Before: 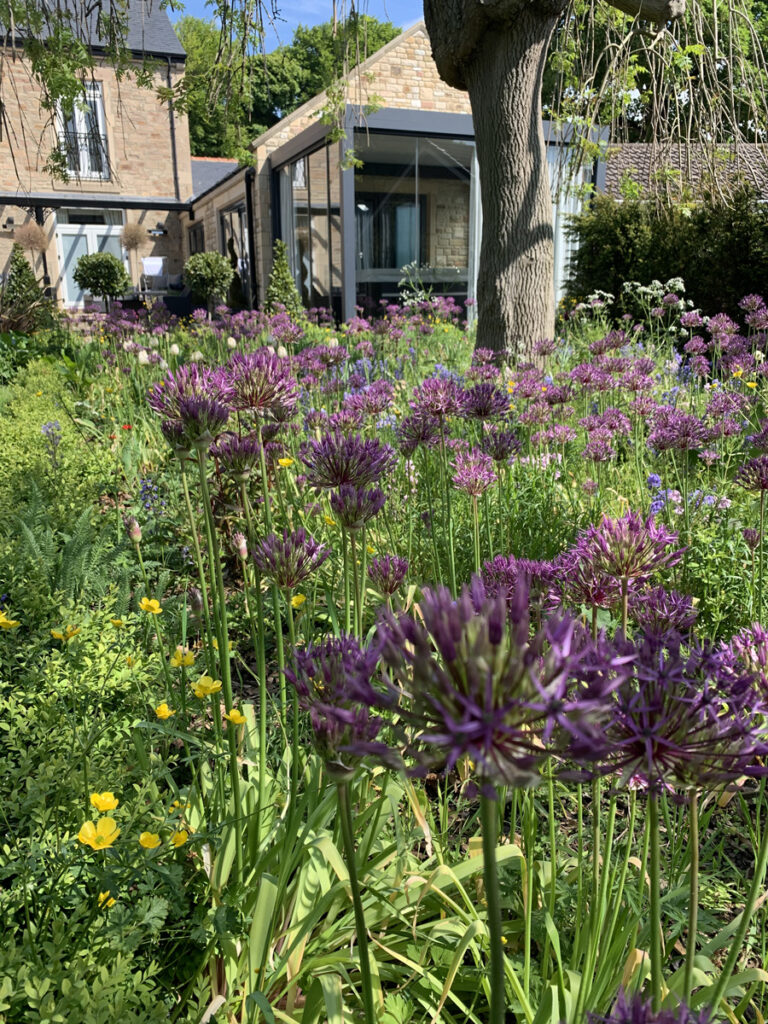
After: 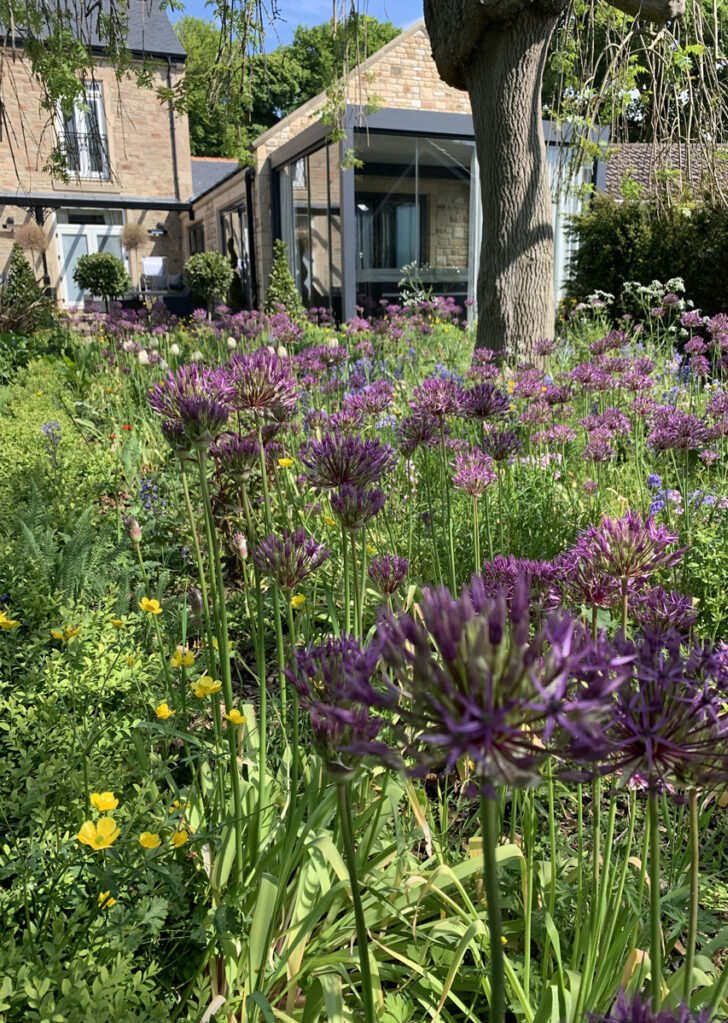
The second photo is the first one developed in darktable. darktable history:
crop and rotate: right 5.149%
